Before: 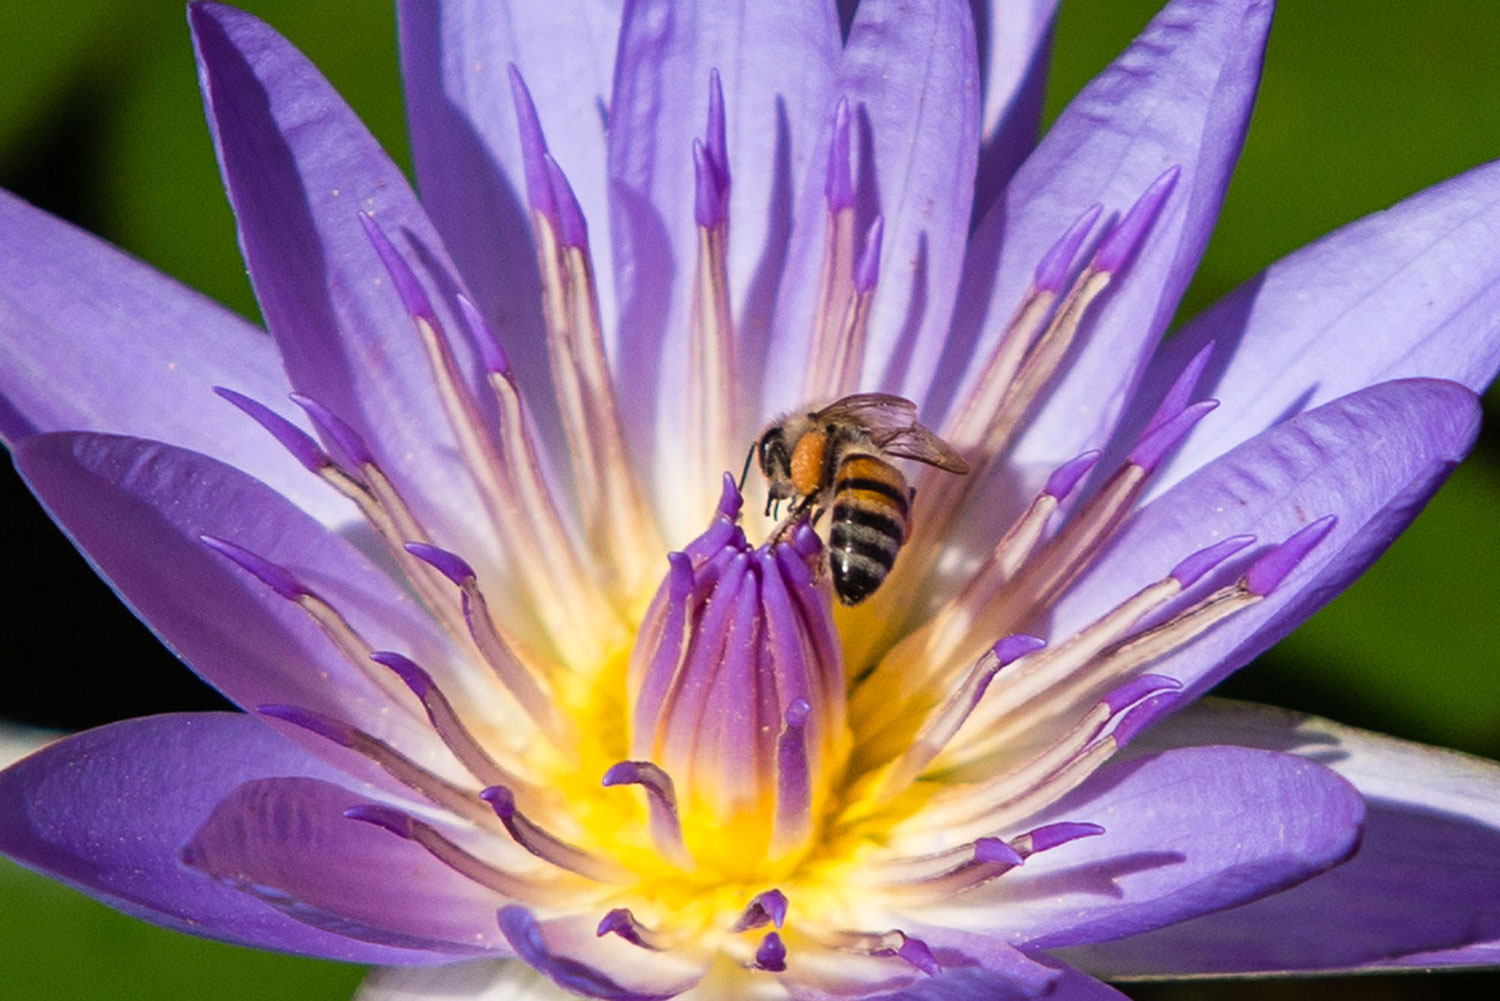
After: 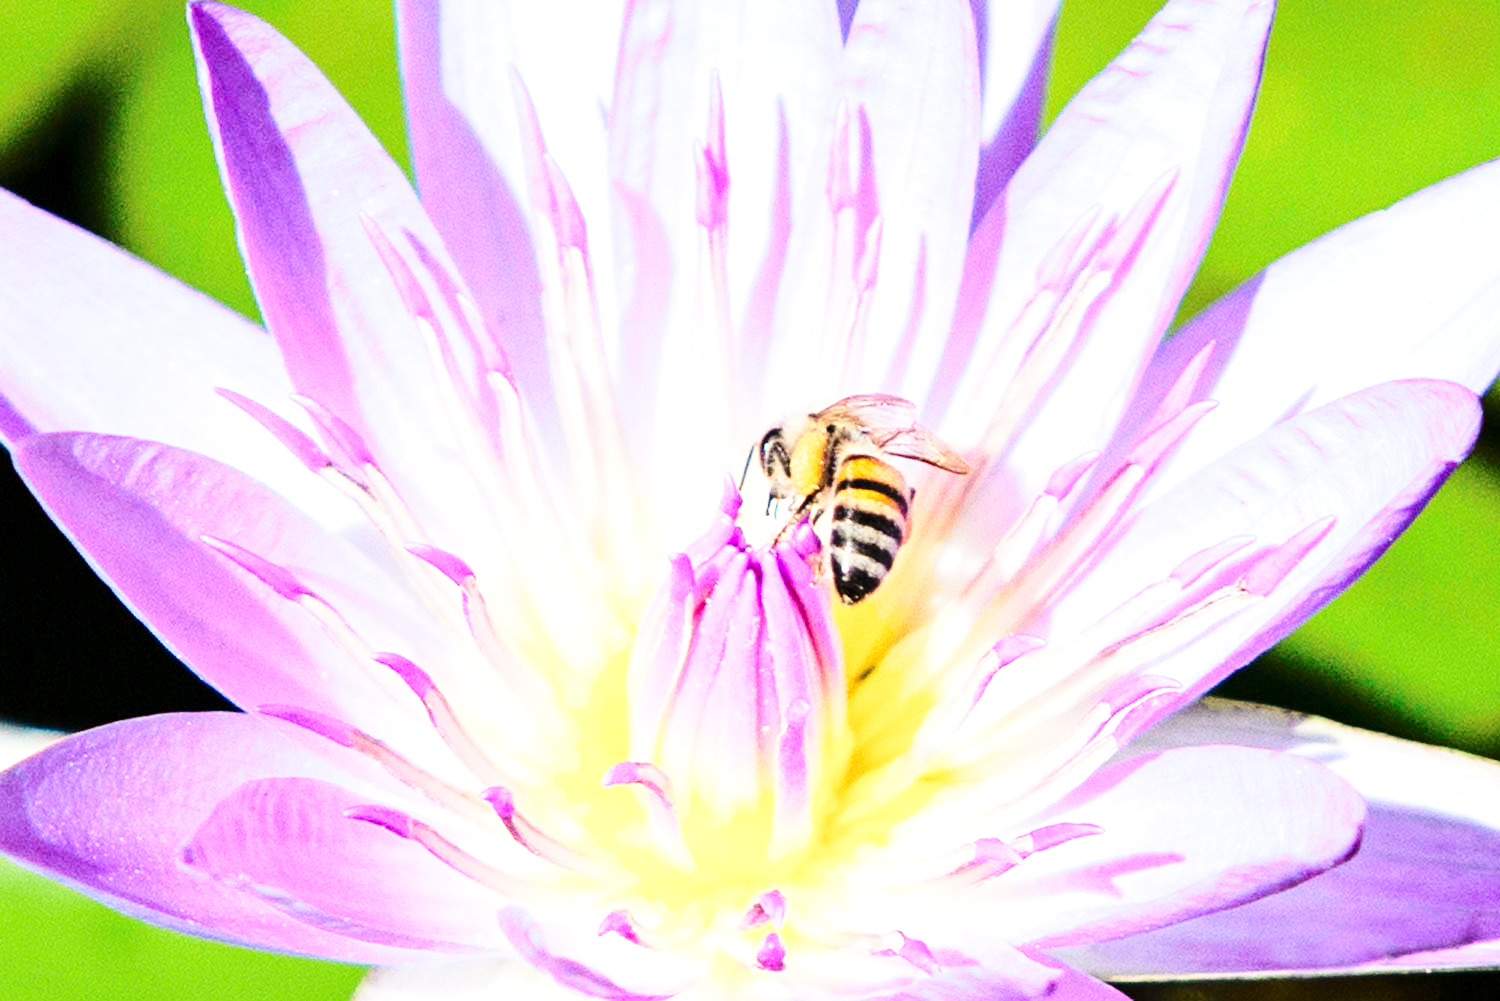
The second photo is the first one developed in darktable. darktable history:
base curve: curves: ch0 [(0, 0) (0.028, 0.03) (0.121, 0.232) (0.46, 0.748) (0.859, 0.968) (1, 1)], preserve colors none
tone curve: curves: ch0 [(0, 0) (0.078, 0.052) (0.236, 0.22) (0.427, 0.472) (0.508, 0.586) (0.654, 0.742) (0.793, 0.851) (0.994, 0.974)]; ch1 [(0, 0) (0.161, 0.092) (0.35, 0.33) (0.392, 0.392) (0.456, 0.456) (0.505, 0.502) (0.537, 0.518) (0.553, 0.534) (0.602, 0.579) (0.718, 0.718) (1, 1)]; ch2 [(0, 0) (0.346, 0.362) (0.411, 0.412) (0.502, 0.502) (0.531, 0.521) (0.586, 0.59) (0.621, 0.604) (1, 1)], color space Lab, independent channels, preserve colors none
exposure: black level correction 0.001, exposure 1.735 EV, compensate highlight preservation false
